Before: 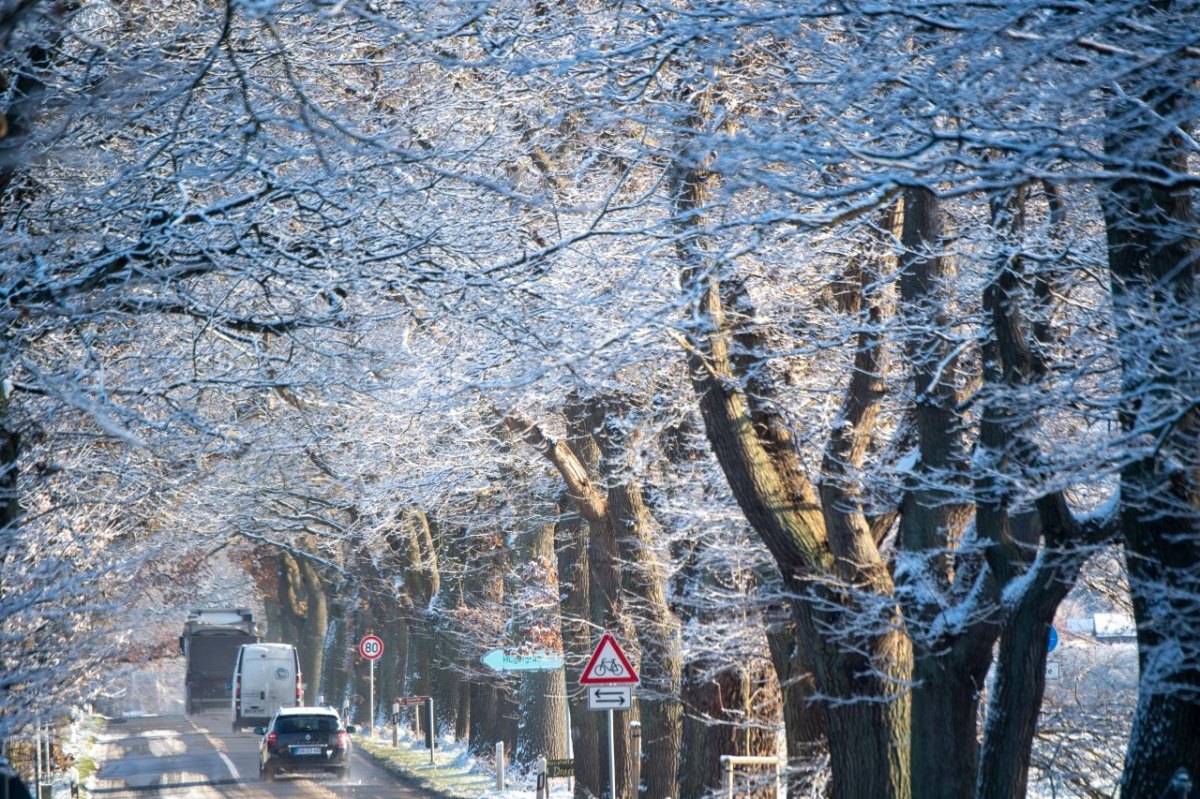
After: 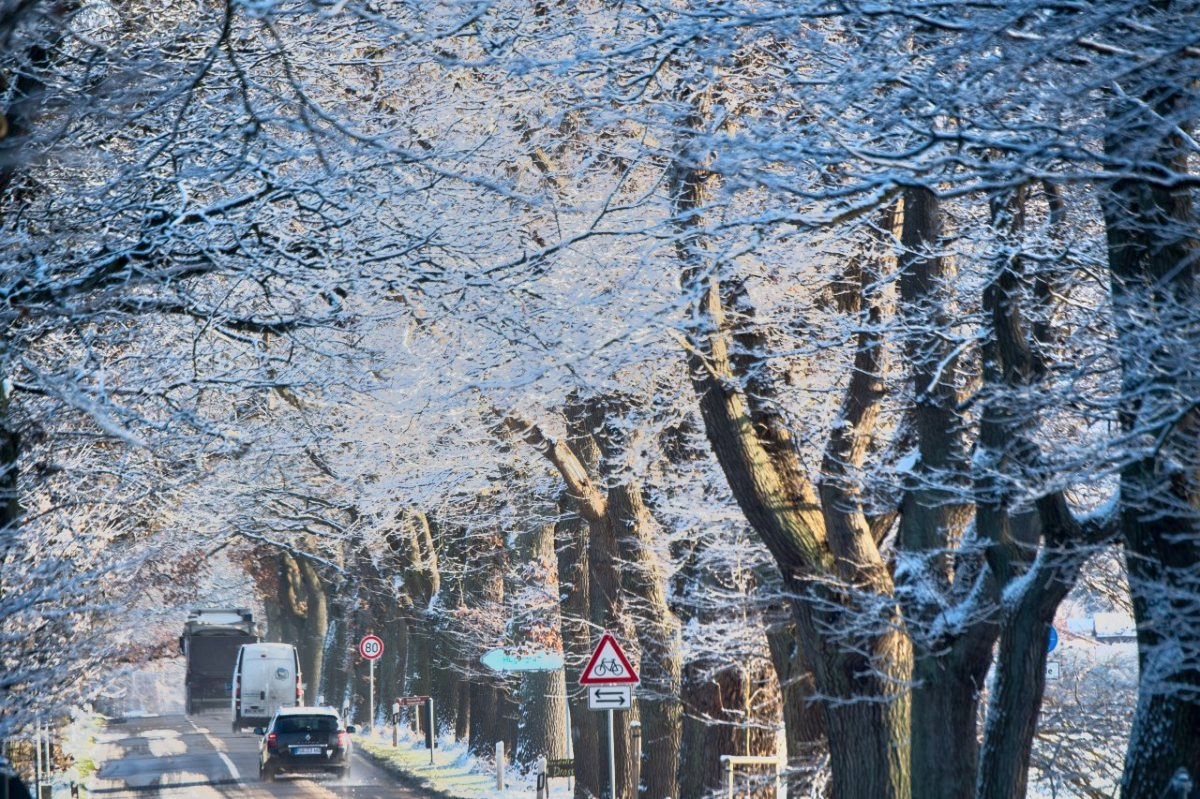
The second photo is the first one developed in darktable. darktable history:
local contrast: mode bilateral grid, contrast 20, coarseness 50, detail 120%, midtone range 0.2
shadows and highlights: shadows 37.27, highlights -28.18, soften with gaussian
tone equalizer: -7 EV -0.63 EV, -6 EV 1 EV, -5 EV -0.45 EV, -4 EV 0.43 EV, -3 EV 0.41 EV, -2 EV 0.15 EV, -1 EV -0.15 EV, +0 EV -0.39 EV, smoothing diameter 25%, edges refinement/feathering 10, preserve details guided filter
